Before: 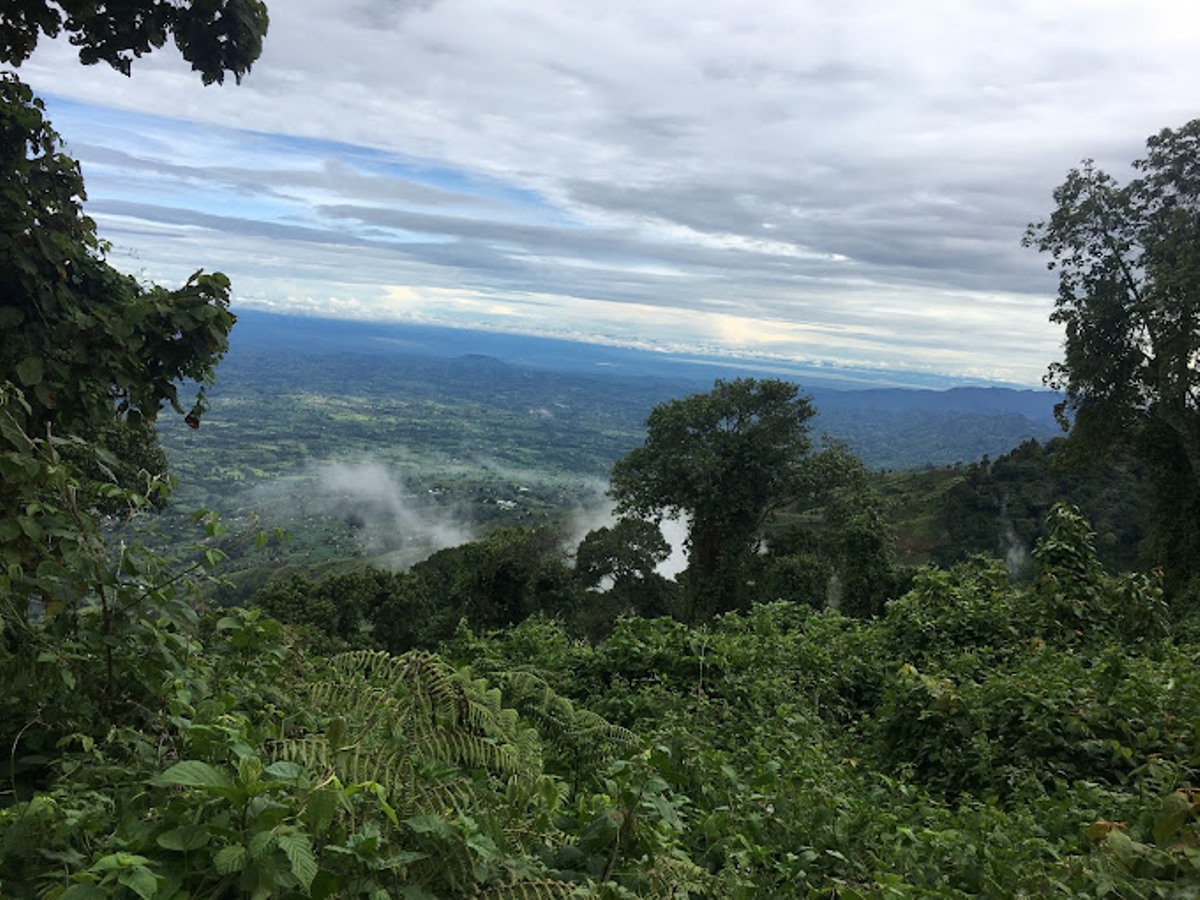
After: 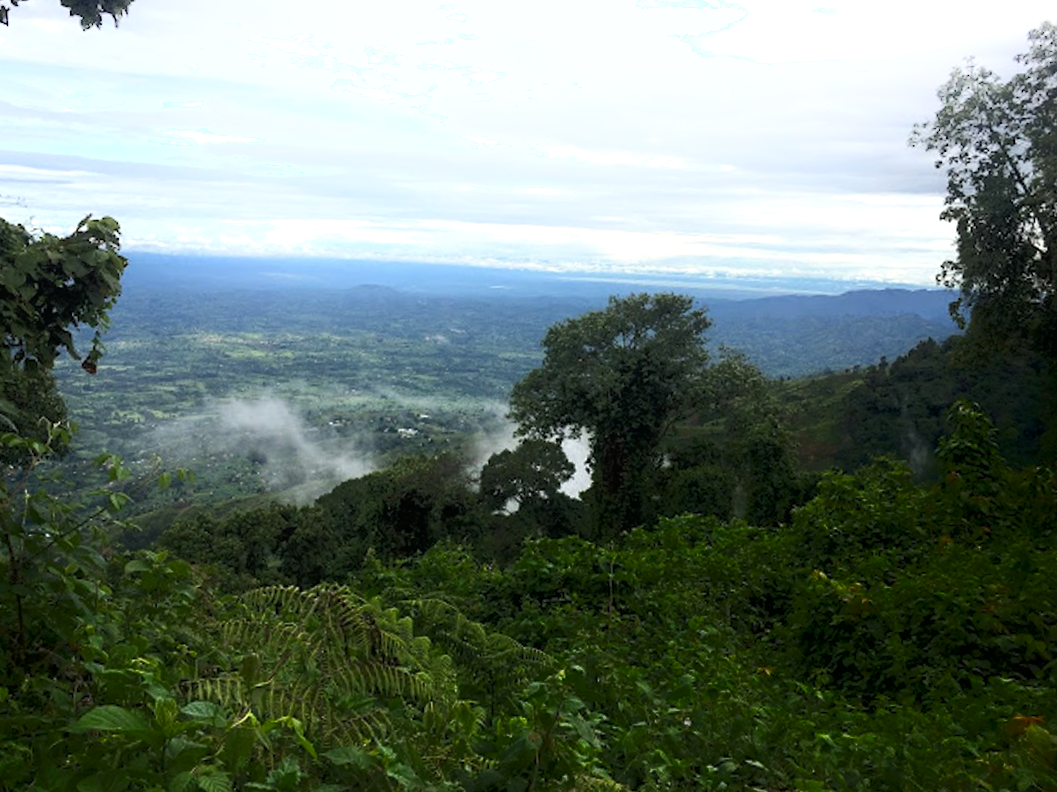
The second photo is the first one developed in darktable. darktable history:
crop and rotate: angle 3.13°, left 5.564%, top 5.683%
exposure: exposure 0.454 EV, compensate highlight preservation false
shadows and highlights: shadows -89.85, highlights 90.77, soften with gaussian
tone equalizer: -8 EV -1.87 EV, -7 EV -1.18 EV, -6 EV -1.62 EV
